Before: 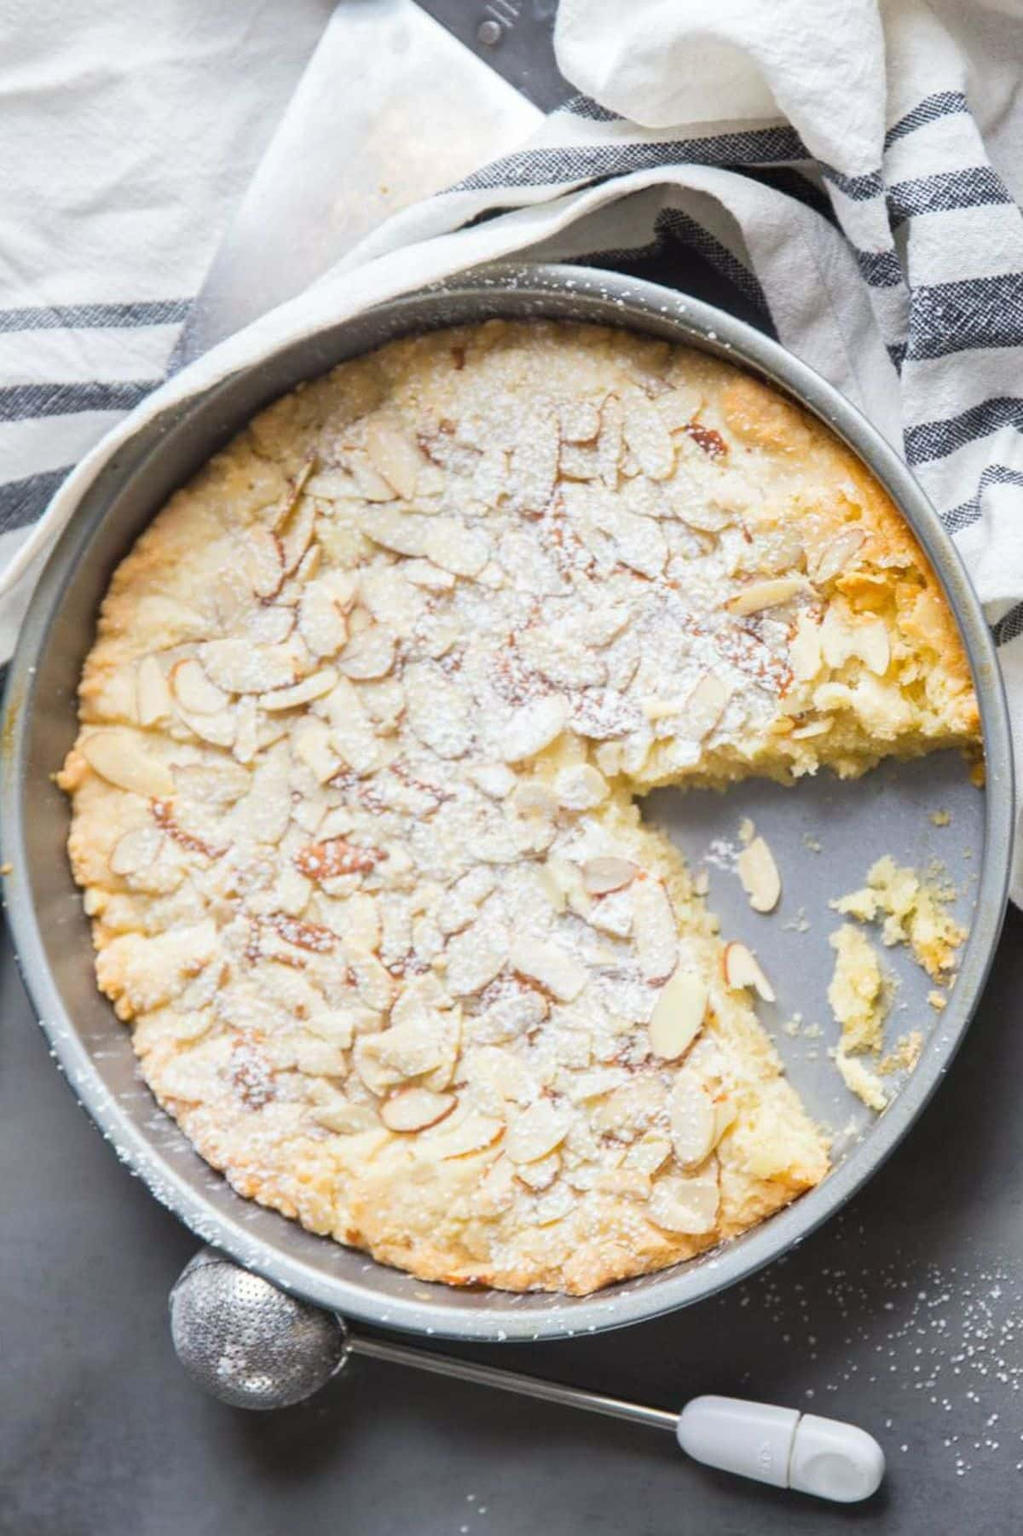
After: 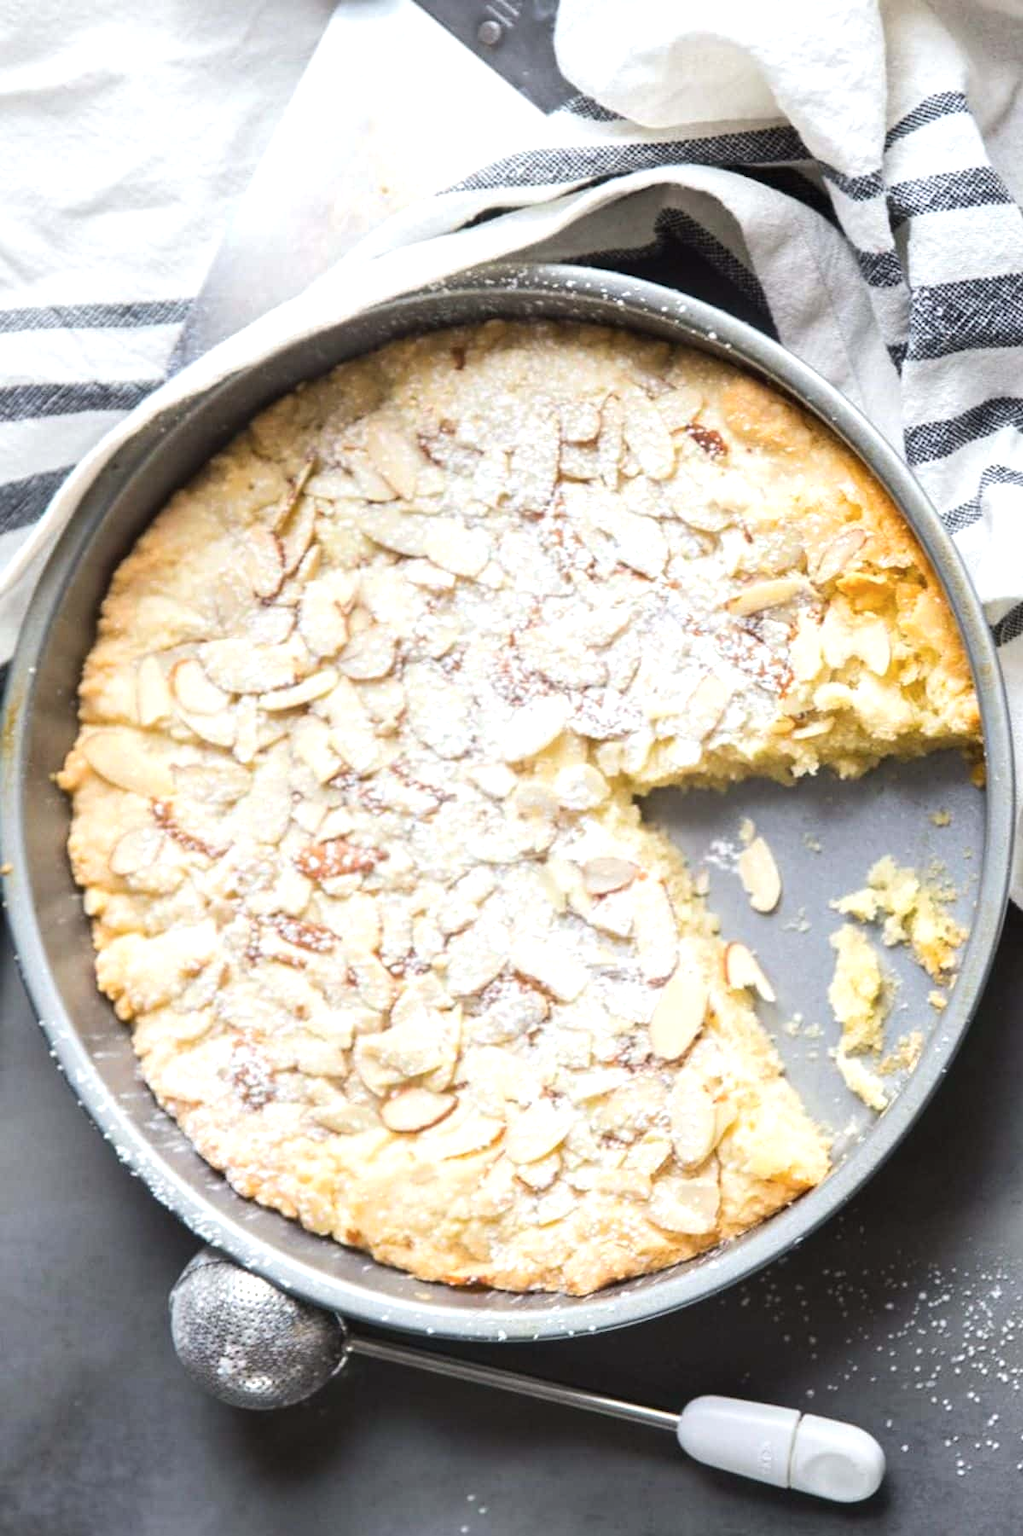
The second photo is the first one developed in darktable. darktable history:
tone equalizer: -8 EV -0.417 EV, -7 EV -0.389 EV, -6 EV -0.333 EV, -5 EV -0.222 EV, -3 EV 0.222 EV, -2 EV 0.333 EV, -1 EV 0.389 EV, +0 EV 0.417 EV, edges refinement/feathering 500, mask exposure compensation -1.57 EV, preserve details no
contrast brightness saturation: saturation -0.05
